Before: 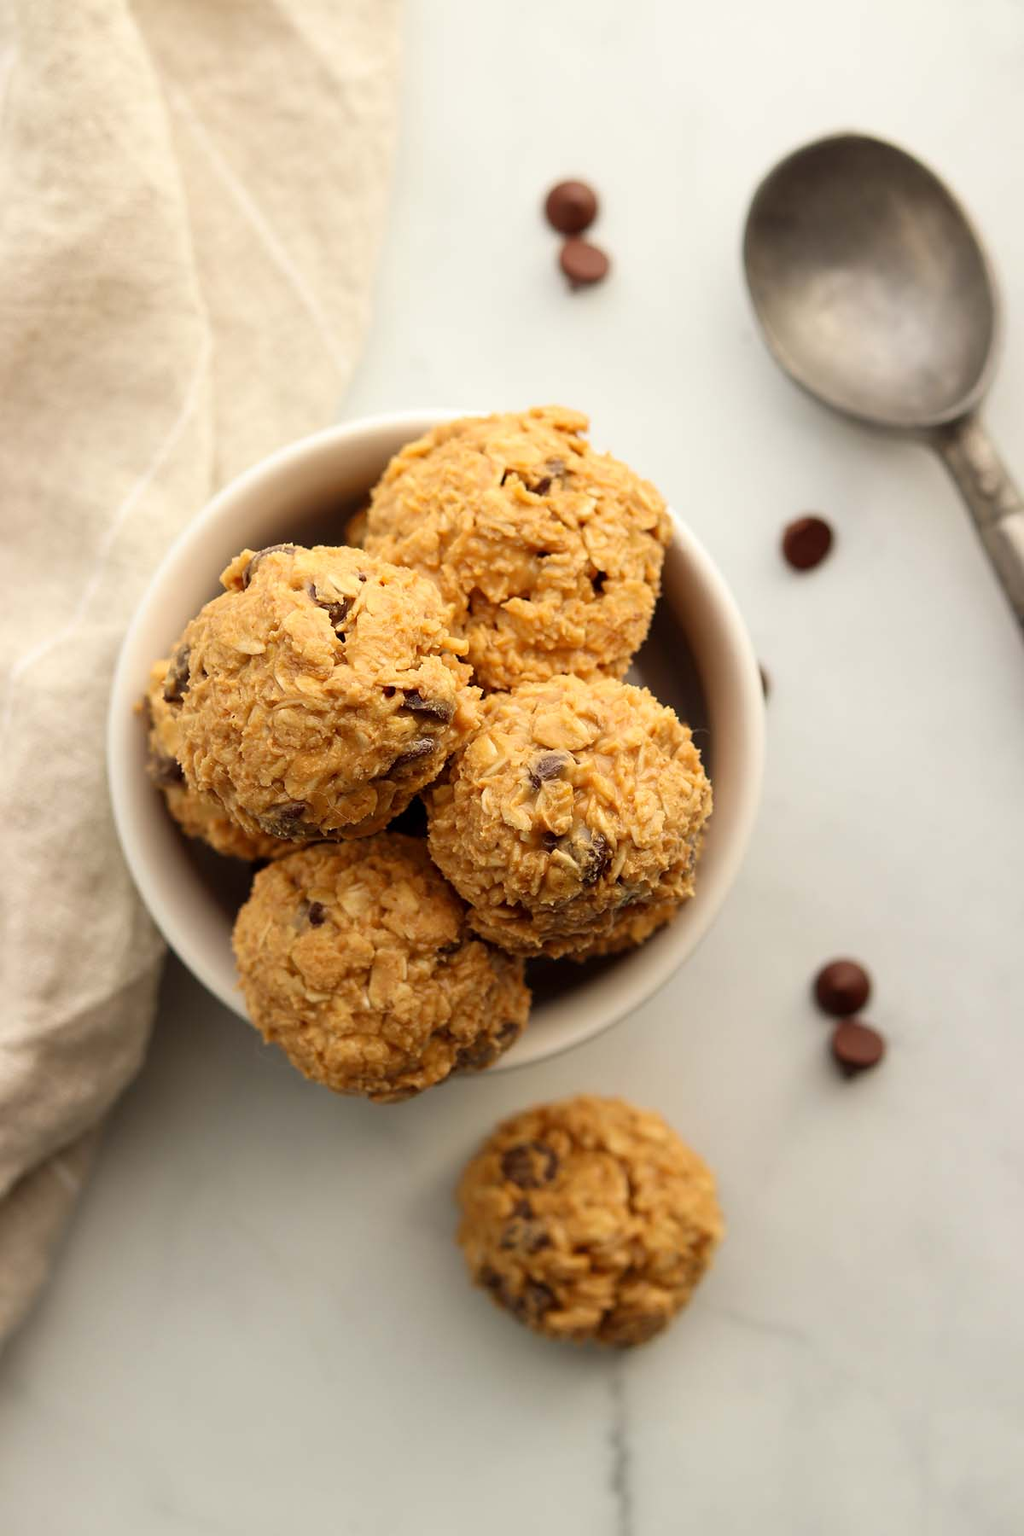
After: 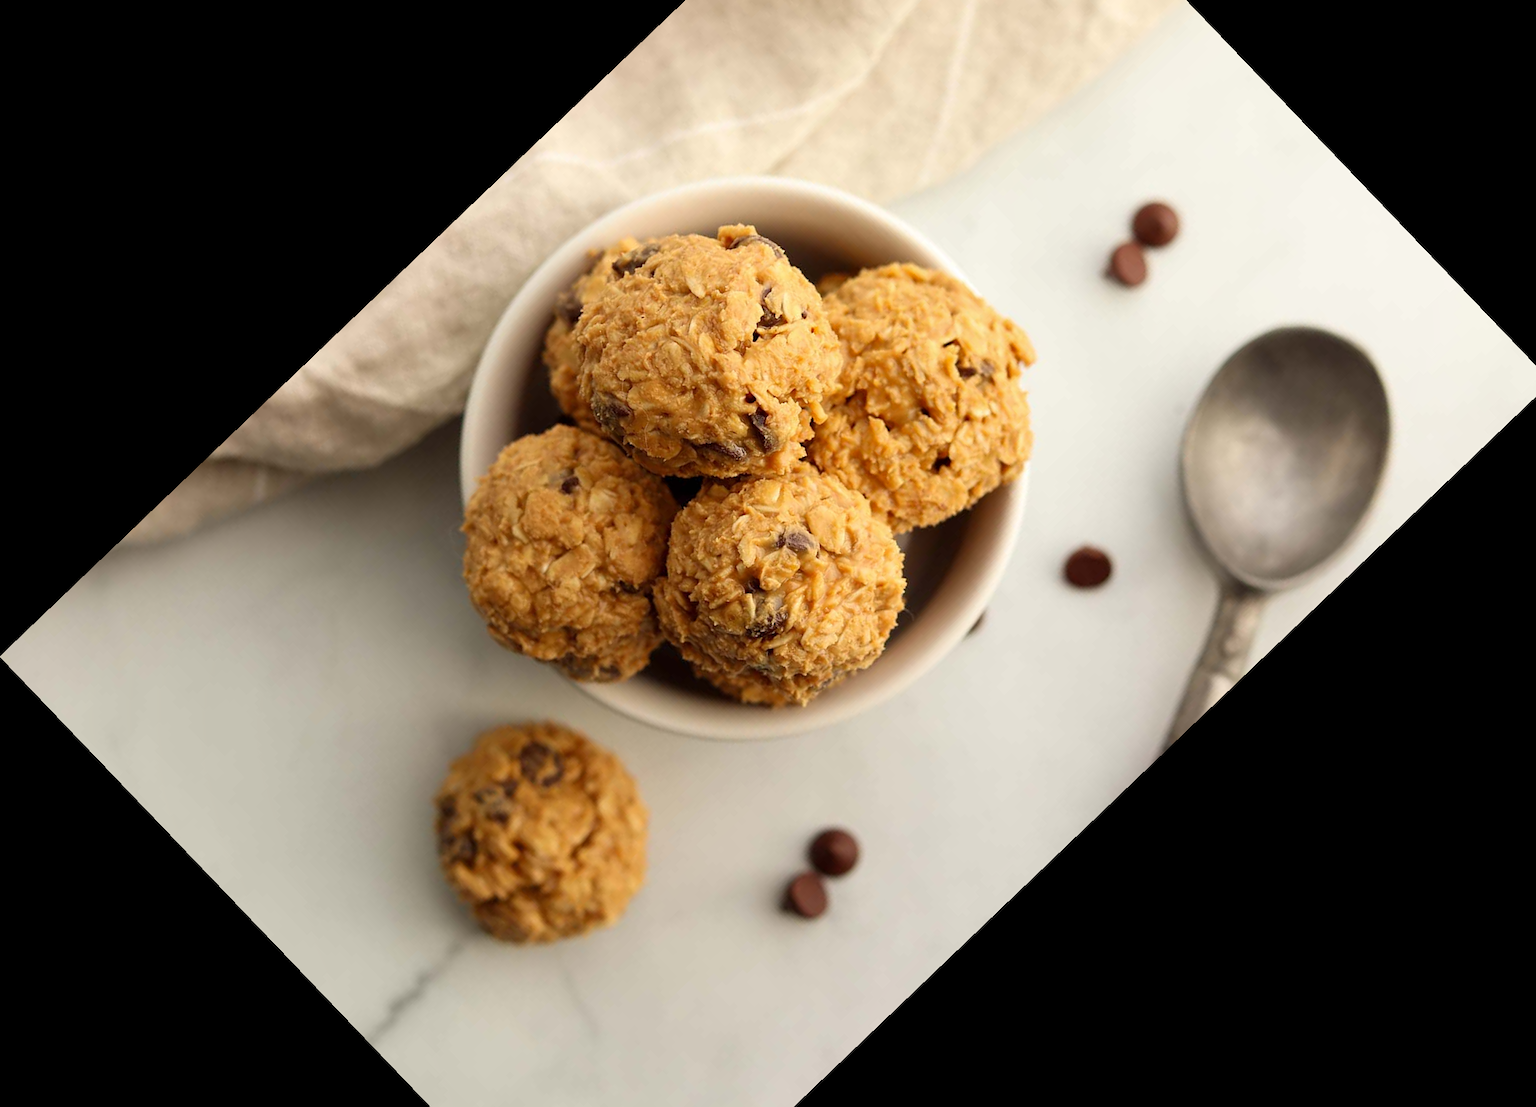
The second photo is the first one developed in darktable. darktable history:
shadows and highlights: radius 337.17, shadows 29.01, soften with gaussian
crop and rotate: angle -46.26°, top 16.234%, right 0.912%, bottom 11.704%
